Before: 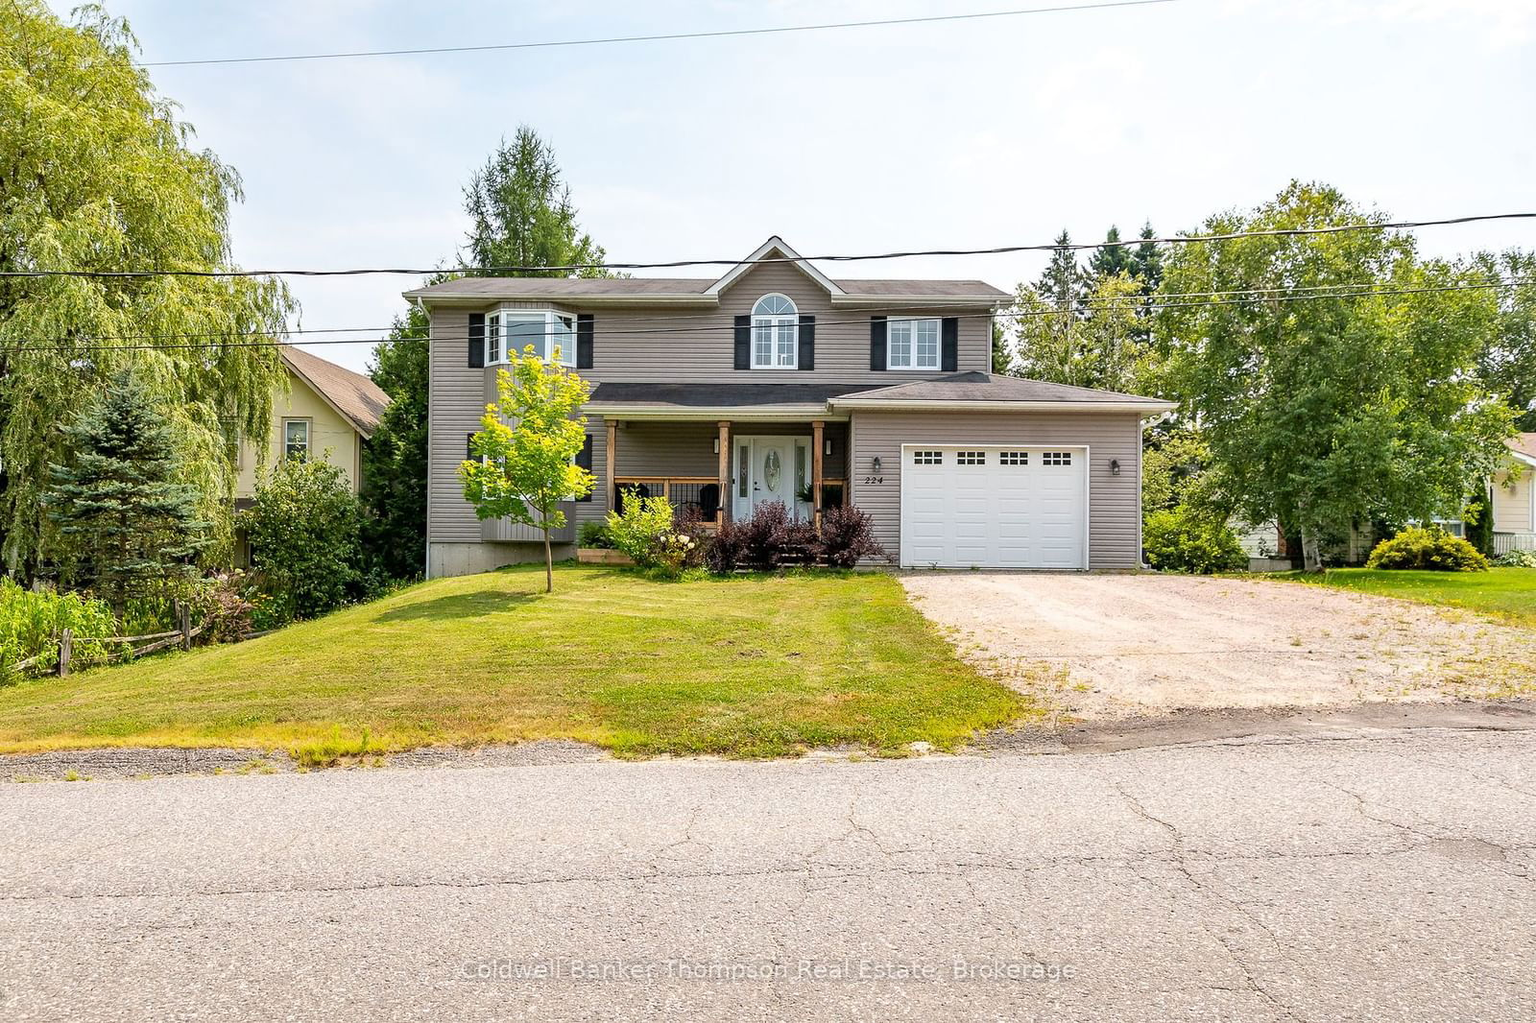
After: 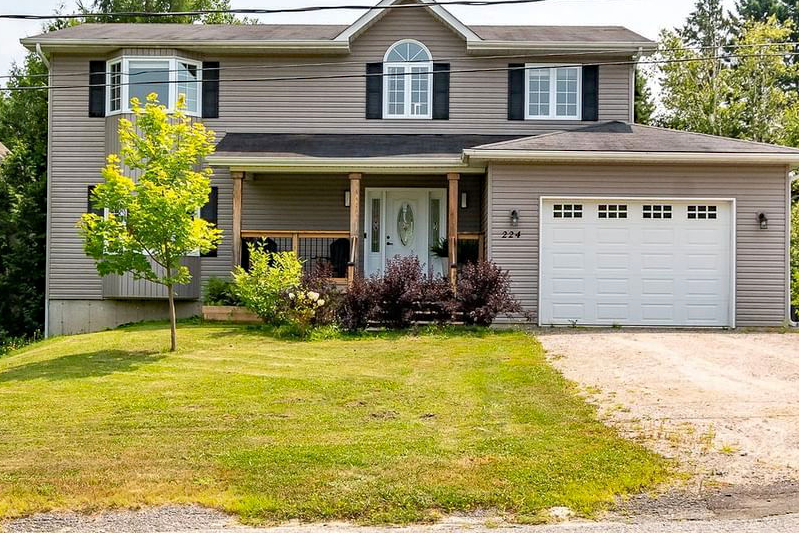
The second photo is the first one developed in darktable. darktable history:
haze removal: compatibility mode true, adaptive false
crop: left 25%, top 25%, right 25%, bottom 25%
